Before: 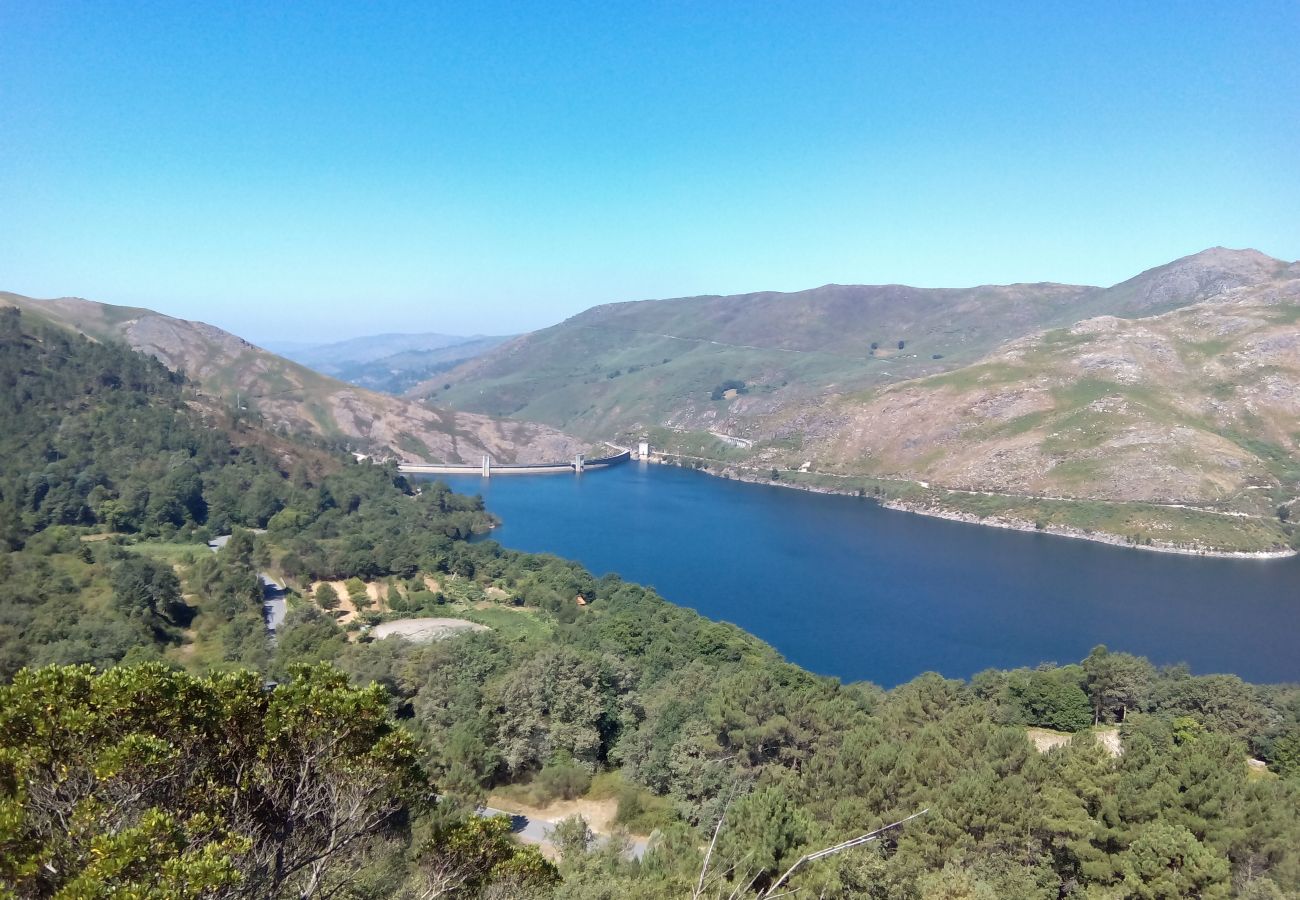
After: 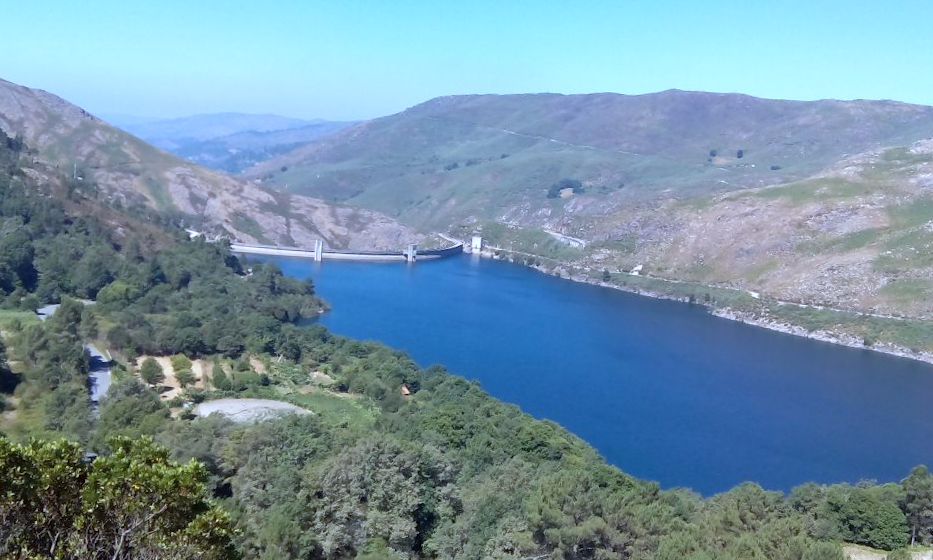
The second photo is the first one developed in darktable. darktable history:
white balance: red 0.926, green 1.003, blue 1.133
tone equalizer: on, module defaults
crop and rotate: angle -3.37°, left 9.79%, top 20.73%, right 12.42%, bottom 11.82%
